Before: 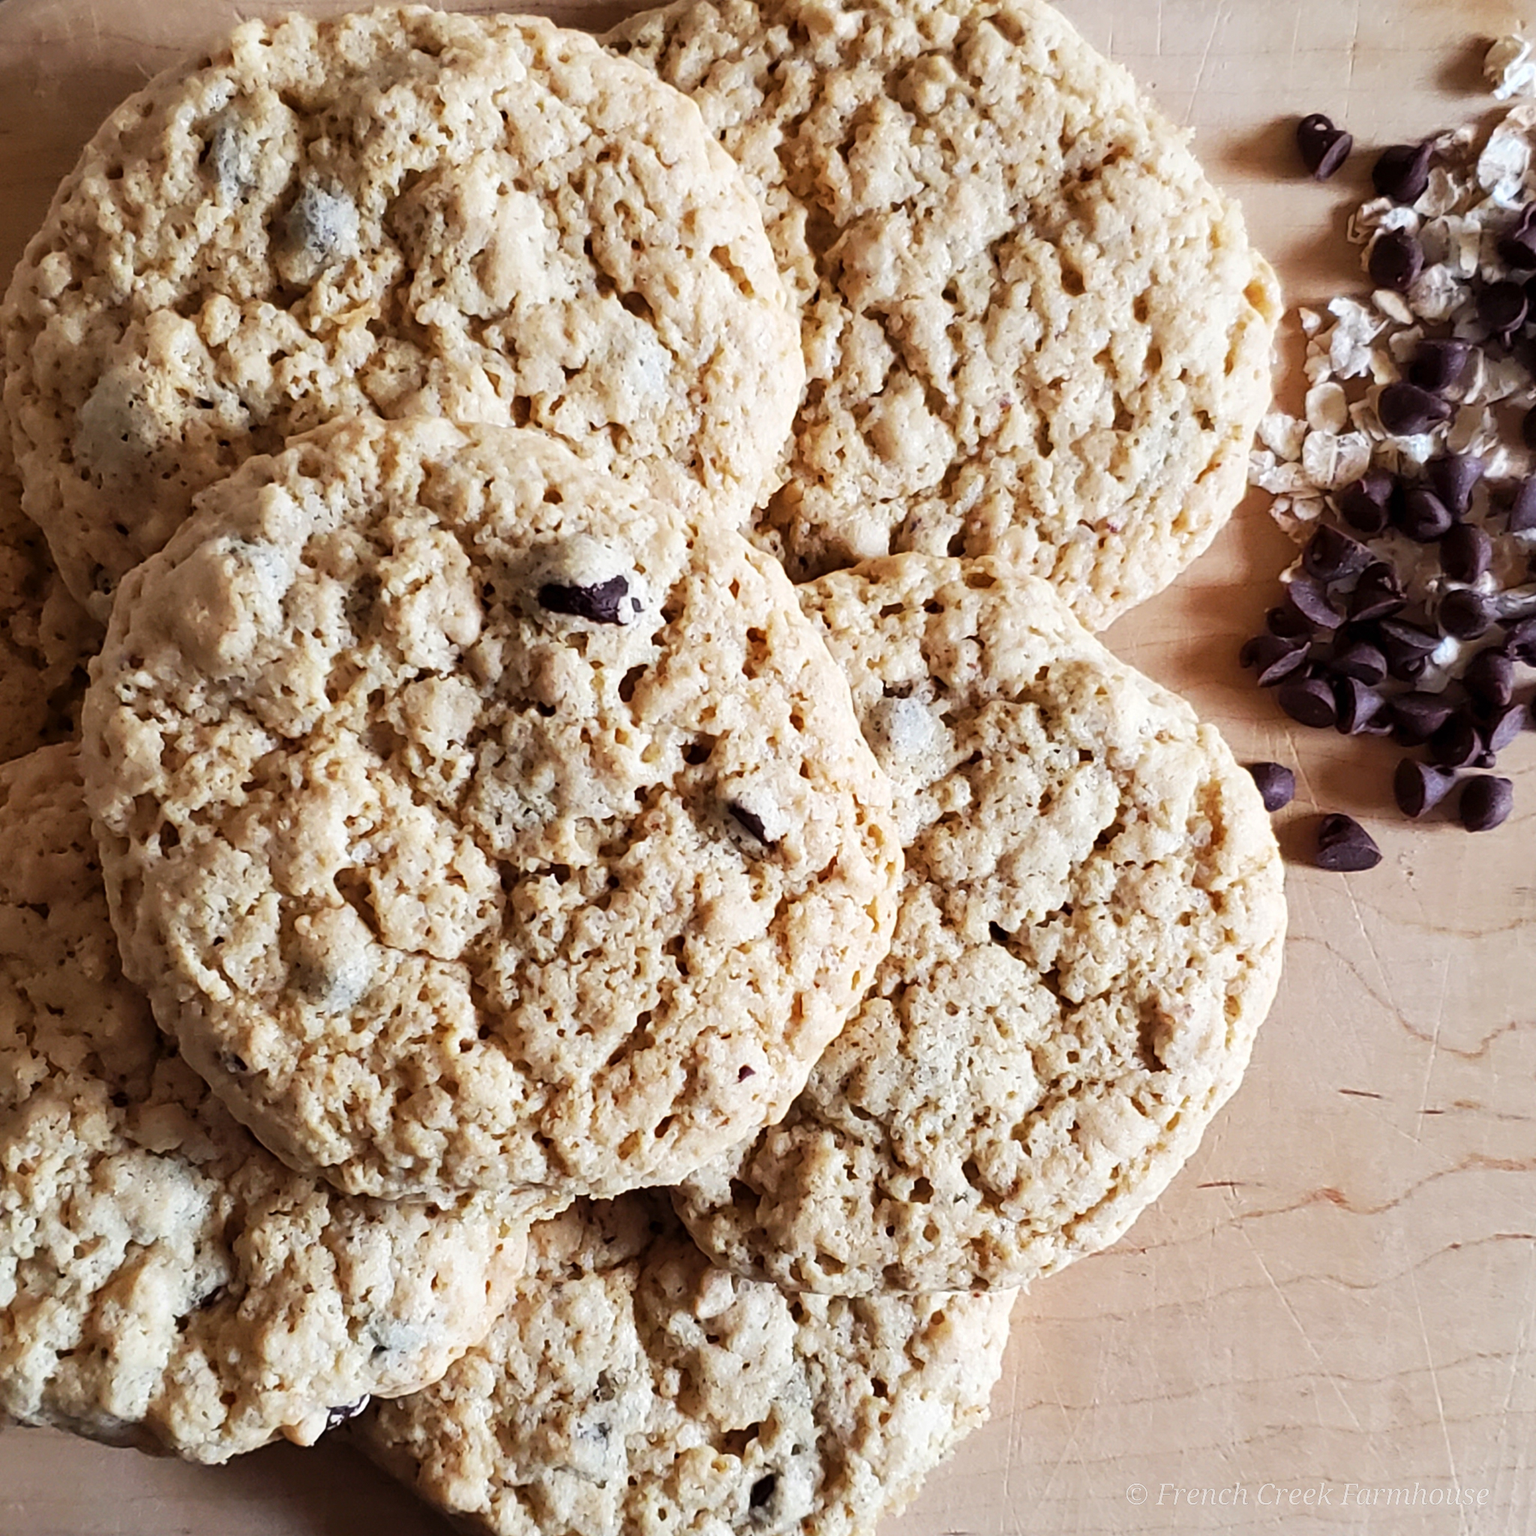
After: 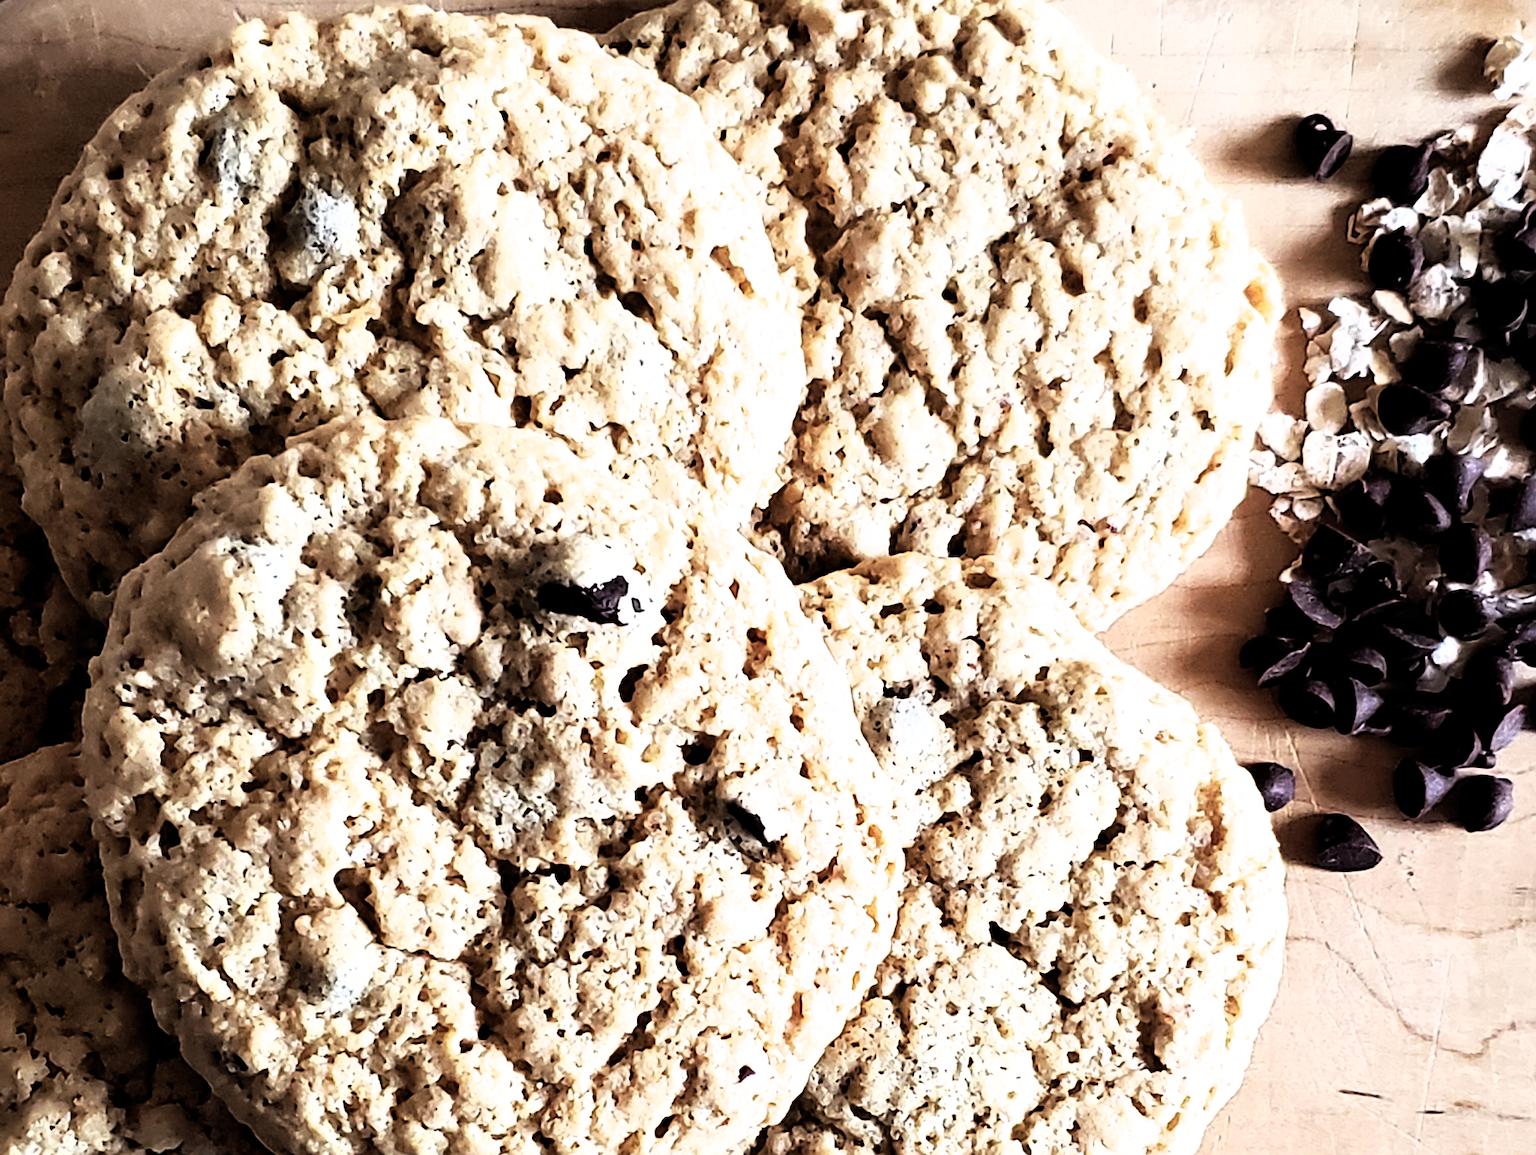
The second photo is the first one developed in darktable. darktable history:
levels: mode automatic, levels [0.116, 0.574, 1]
crop: bottom 24.723%
sharpen: on, module defaults
filmic rgb: black relative exposure -8.26 EV, white relative exposure 2.24 EV, hardness 7.11, latitude 85.62%, contrast 1.681, highlights saturation mix -4.34%, shadows ↔ highlights balance -2.58%, color science v4 (2020)
